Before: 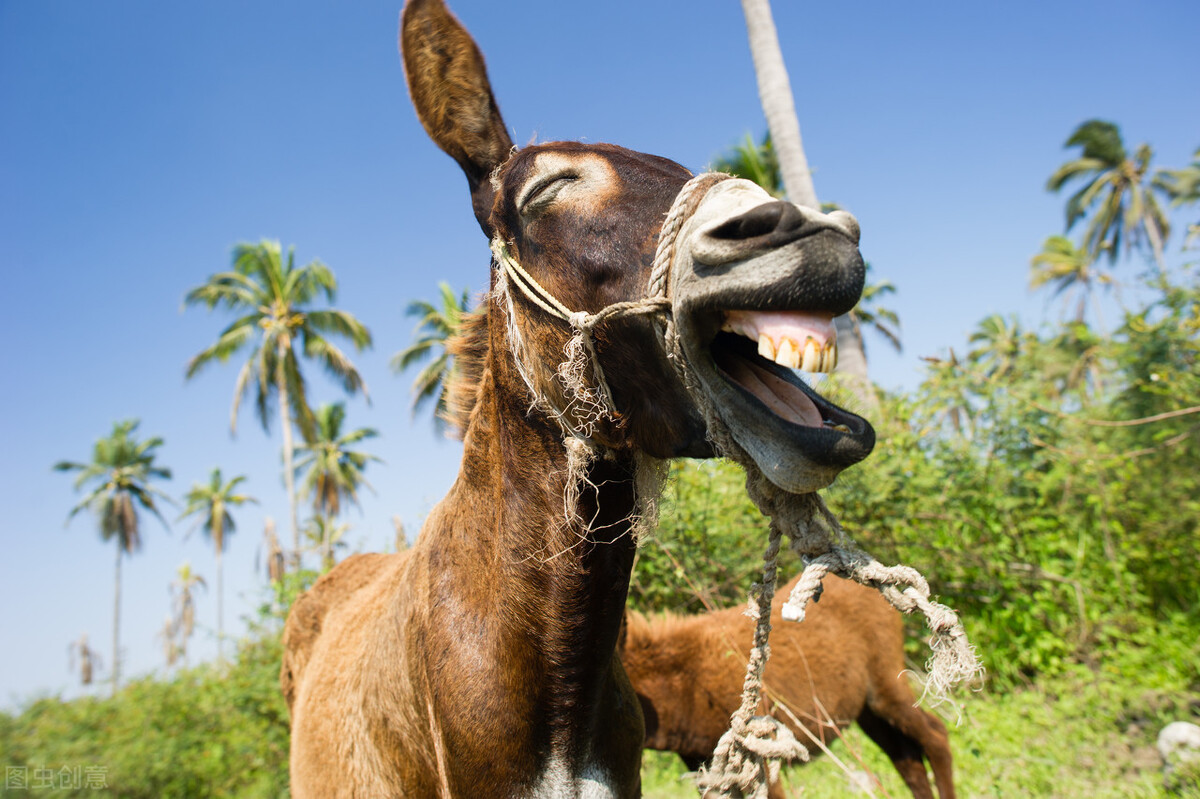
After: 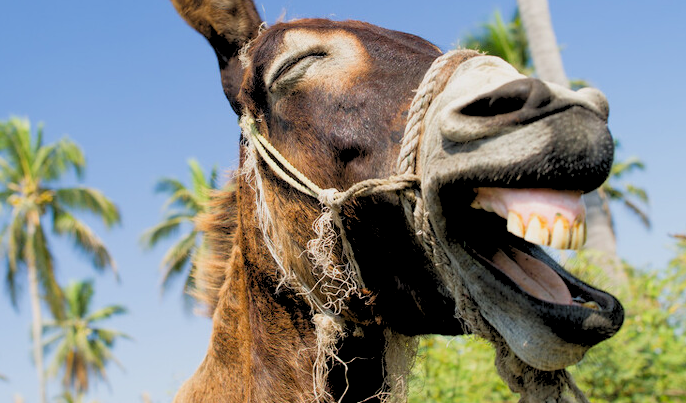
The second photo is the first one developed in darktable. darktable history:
crop: left 20.932%, top 15.471%, right 21.848%, bottom 34.081%
rgb levels: preserve colors sum RGB, levels [[0.038, 0.433, 0.934], [0, 0.5, 1], [0, 0.5, 1]]
